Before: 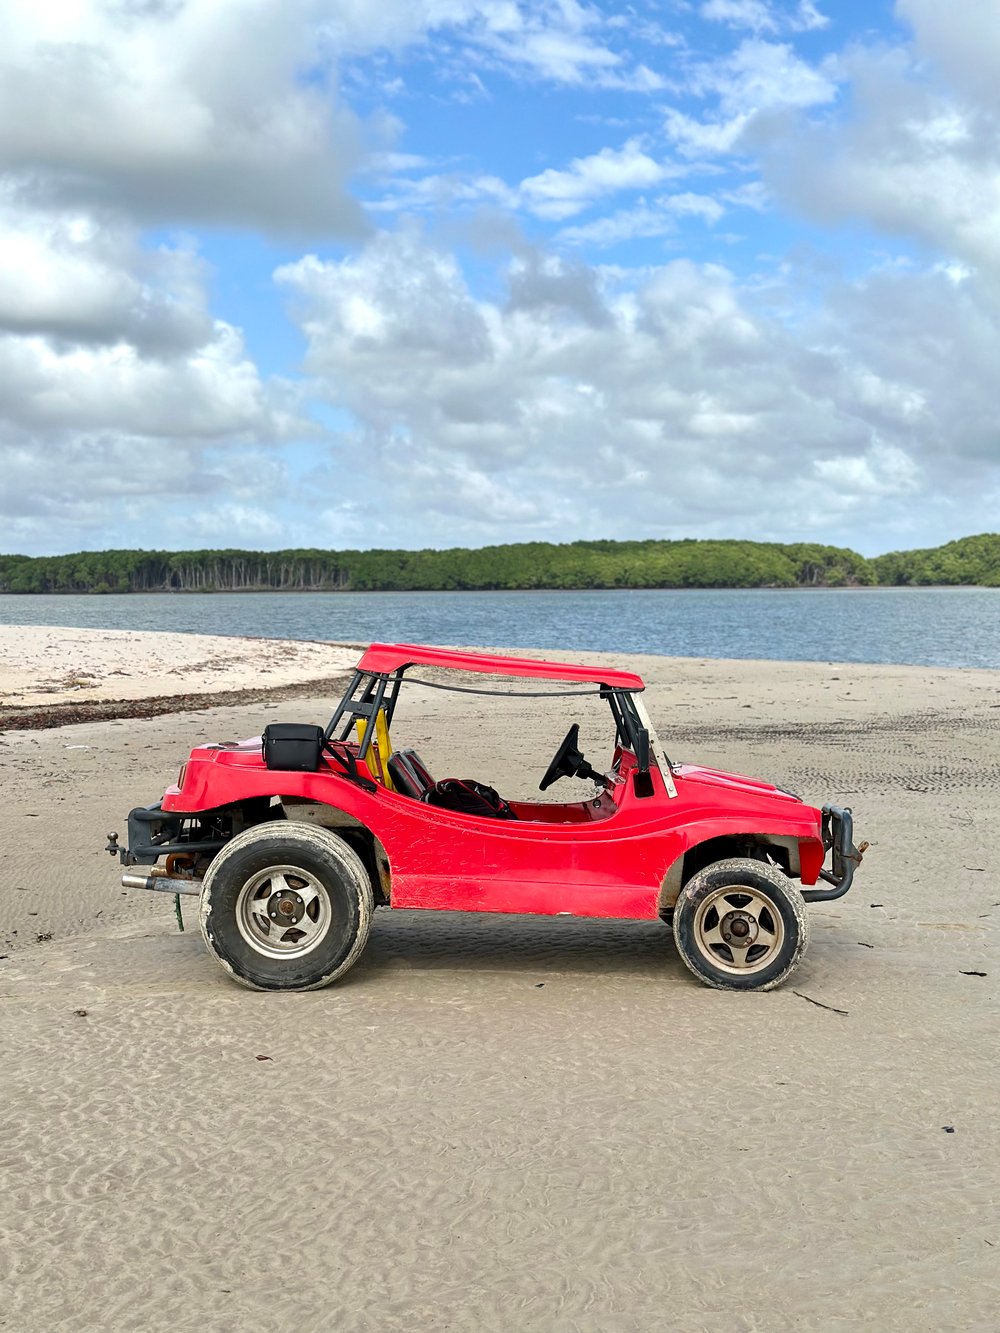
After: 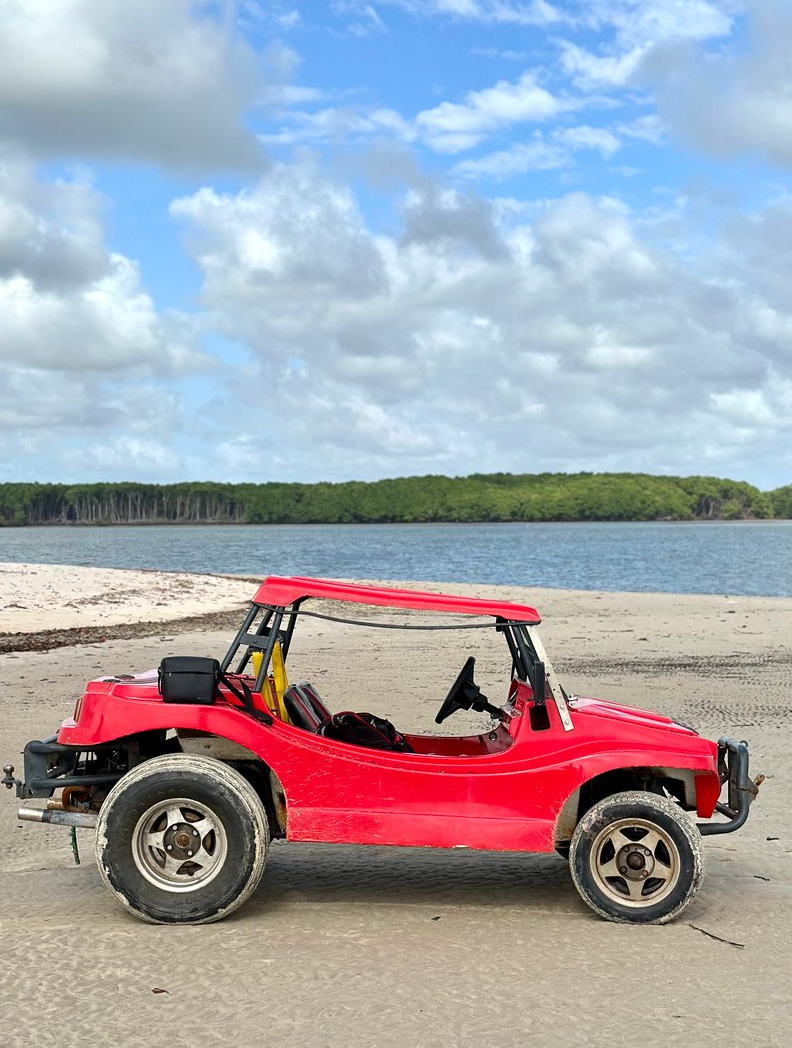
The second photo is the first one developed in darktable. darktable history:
crop and rotate: left 10.43%, top 5.036%, right 10.361%, bottom 16.321%
